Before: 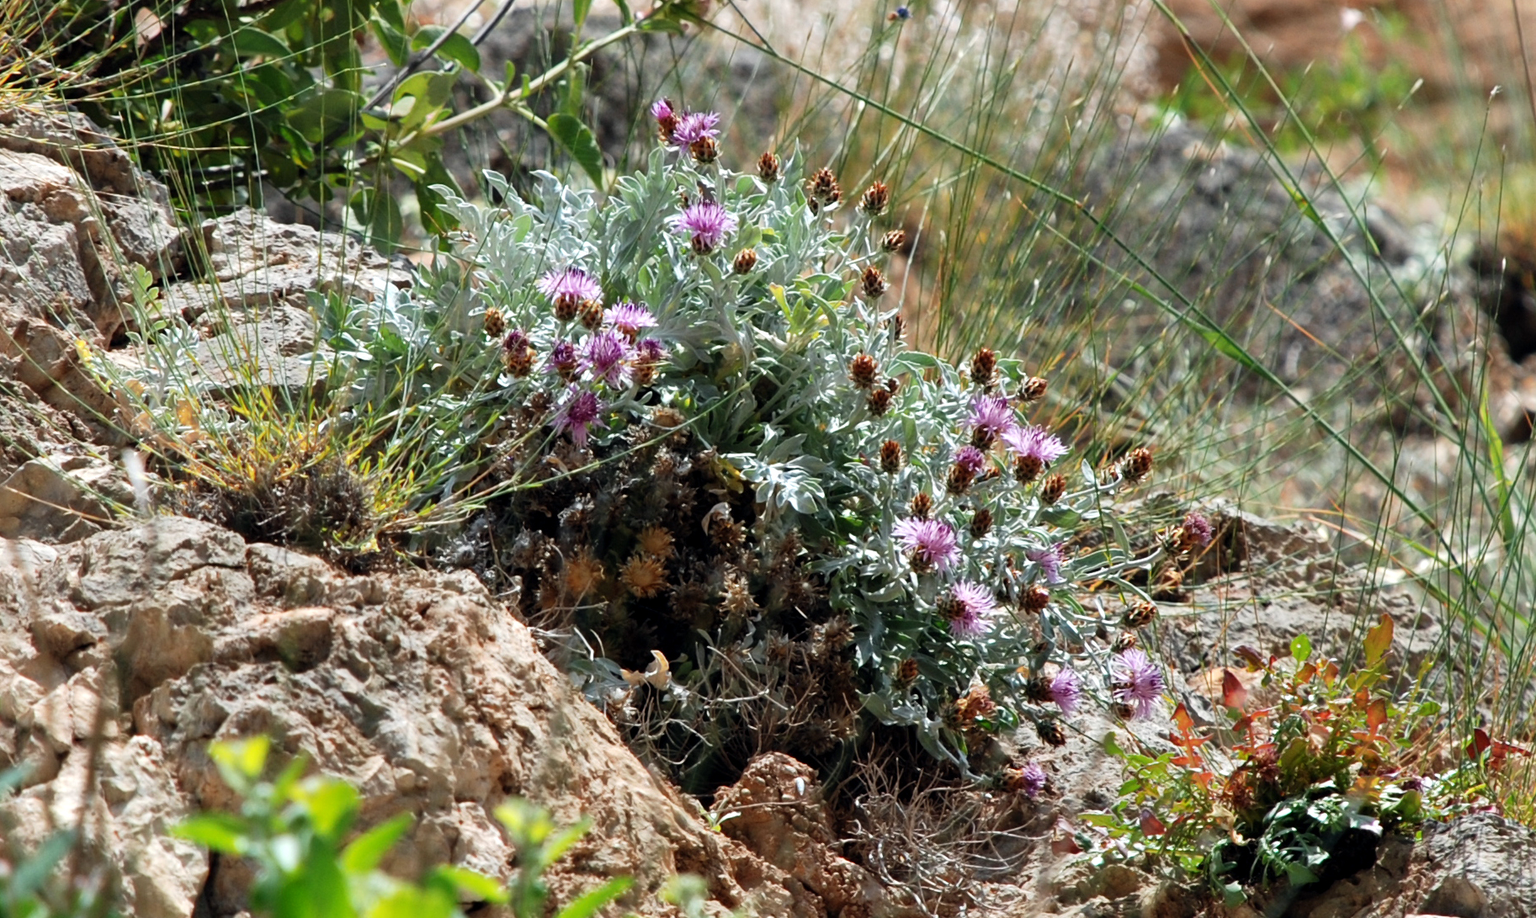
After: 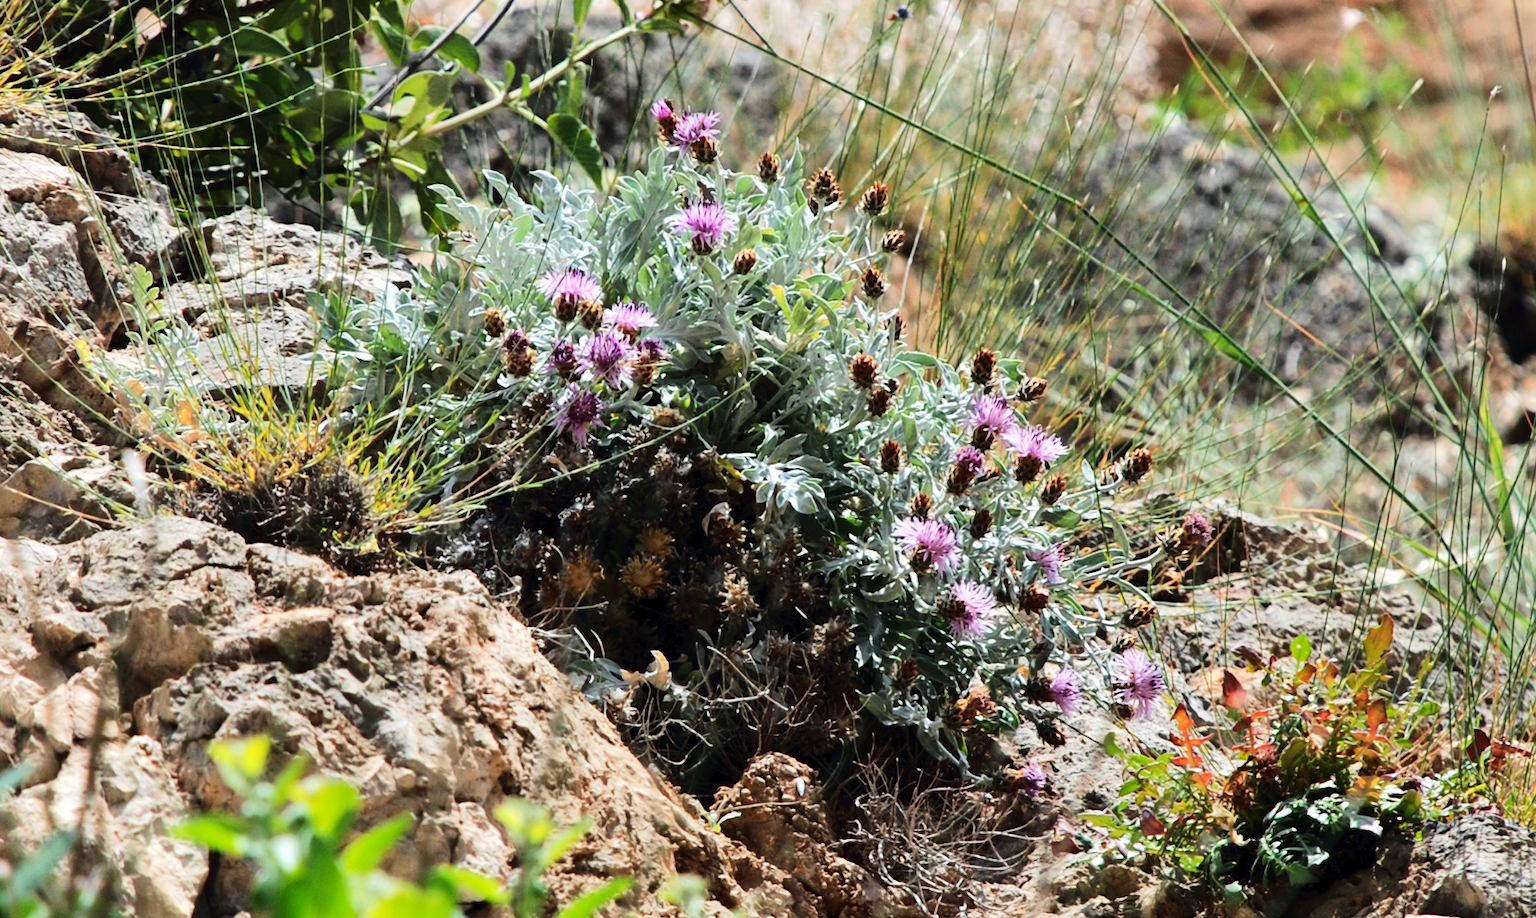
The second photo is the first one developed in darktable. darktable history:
tone curve: curves: ch0 [(0, 0) (0.003, 0.018) (0.011, 0.021) (0.025, 0.028) (0.044, 0.039) (0.069, 0.05) (0.1, 0.06) (0.136, 0.081) (0.177, 0.117) (0.224, 0.161) (0.277, 0.226) (0.335, 0.315) (0.399, 0.421) (0.468, 0.53) (0.543, 0.627) (0.623, 0.726) (0.709, 0.789) (0.801, 0.859) (0.898, 0.924) (1, 1)], color space Lab, linked channels, preserve colors none
